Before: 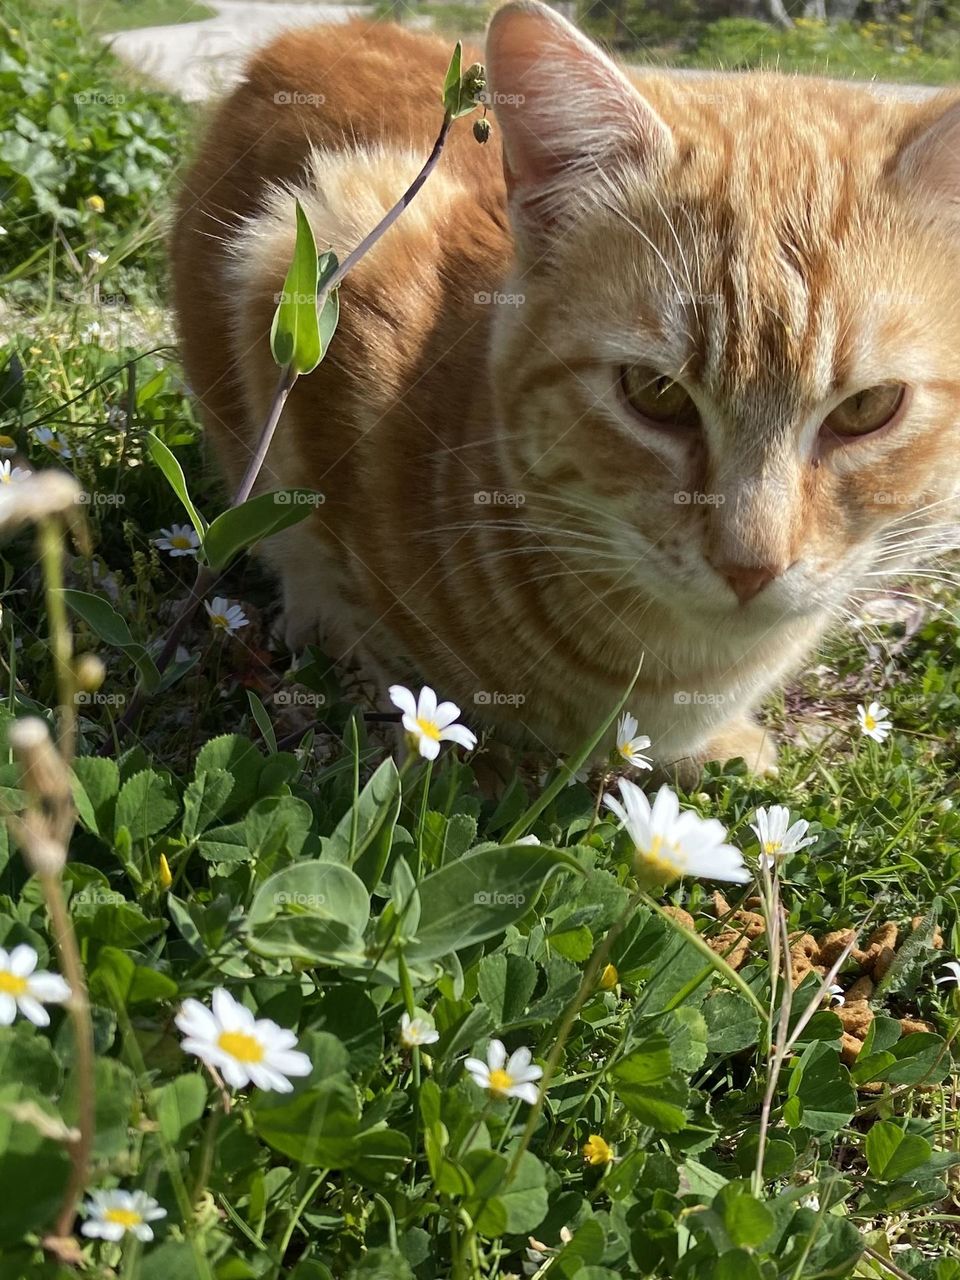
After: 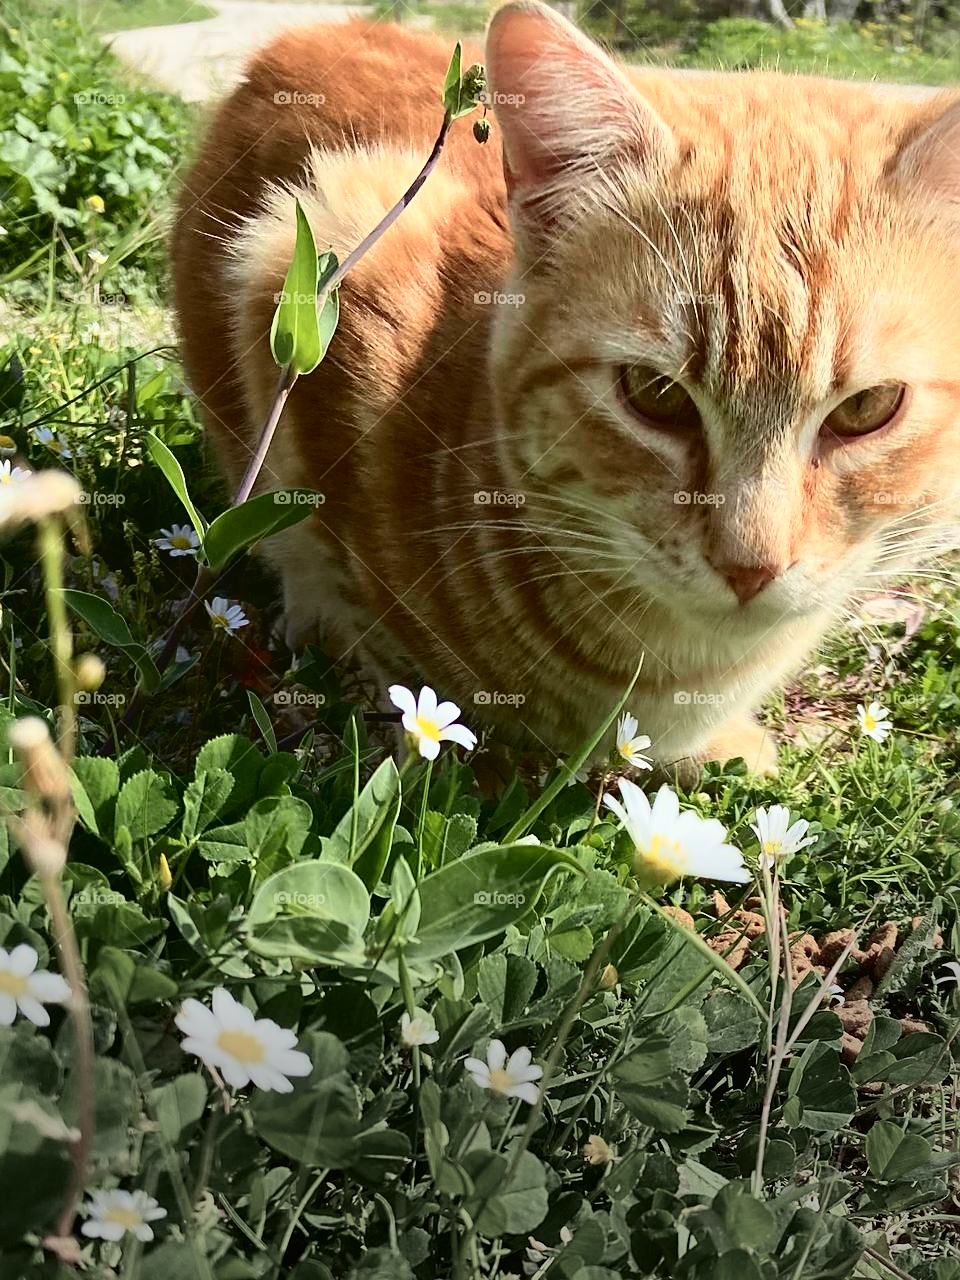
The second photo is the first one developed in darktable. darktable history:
tone curve: curves: ch0 [(0.003, 0.032) (0.037, 0.037) (0.142, 0.117) (0.279, 0.311) (0.405, 0.49) (0.526, 0.651) (0.722, 0.857) (0.875, 0.946) (1, 0.98)]; ch1 [(0, 0) (0.305, 0.325) (0.453, 0.437) (0.482, 0.474) (0.501, 0.498) (0.515, 0.523) (0.559, 0.591) (0.6, 0.643) (0.656, 0.707) (1, 1)]; ch2 [(0, 0) (0.323, 0.277) (0.424, 0.396) (0.479, 0.484) (0.499, 0.502) (0.515, 0.537) (0.573, 0.602) (0.653, 0.675) (0.75, 0.756) (1, 1)], color space Lab, independent channels
vignetting: fall-off start 100.19%, center (-0.054, -0.353), width/height ratio 1.303
sharpen: radius 1.848, amount 0.391, threshold 1.186
